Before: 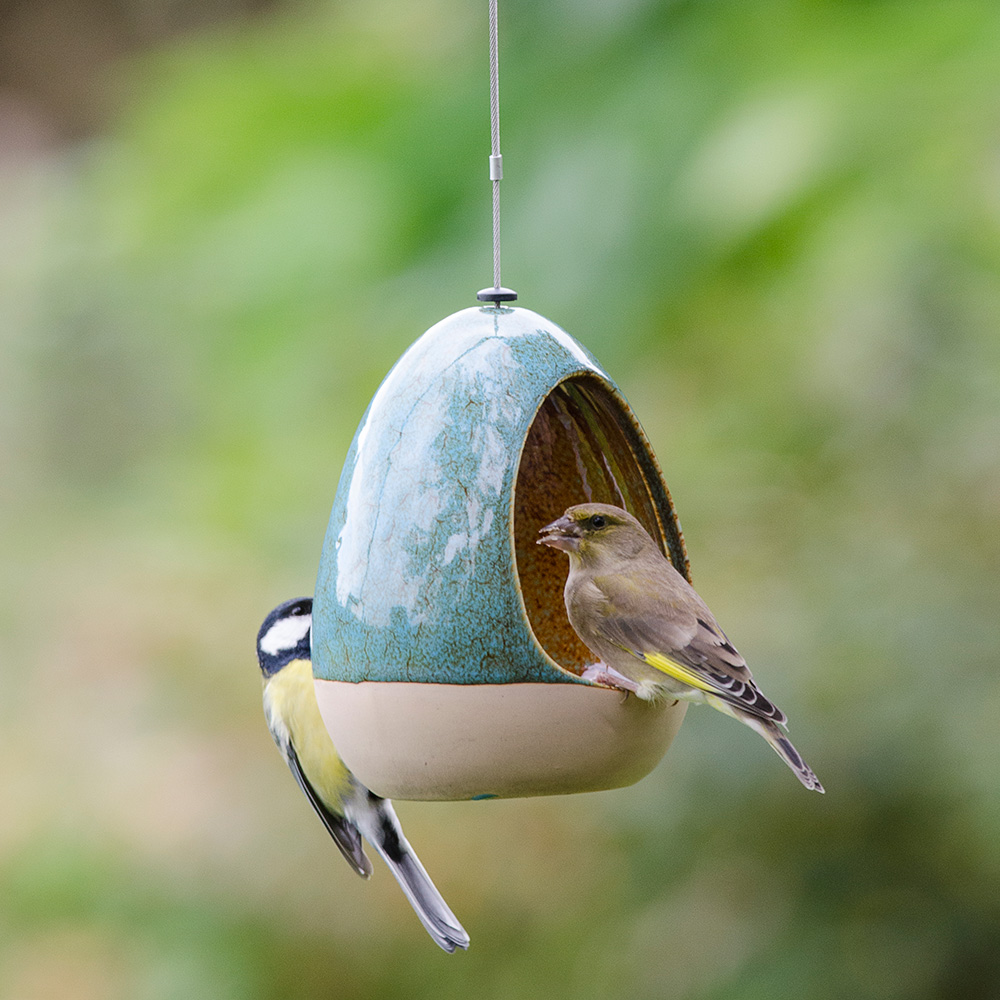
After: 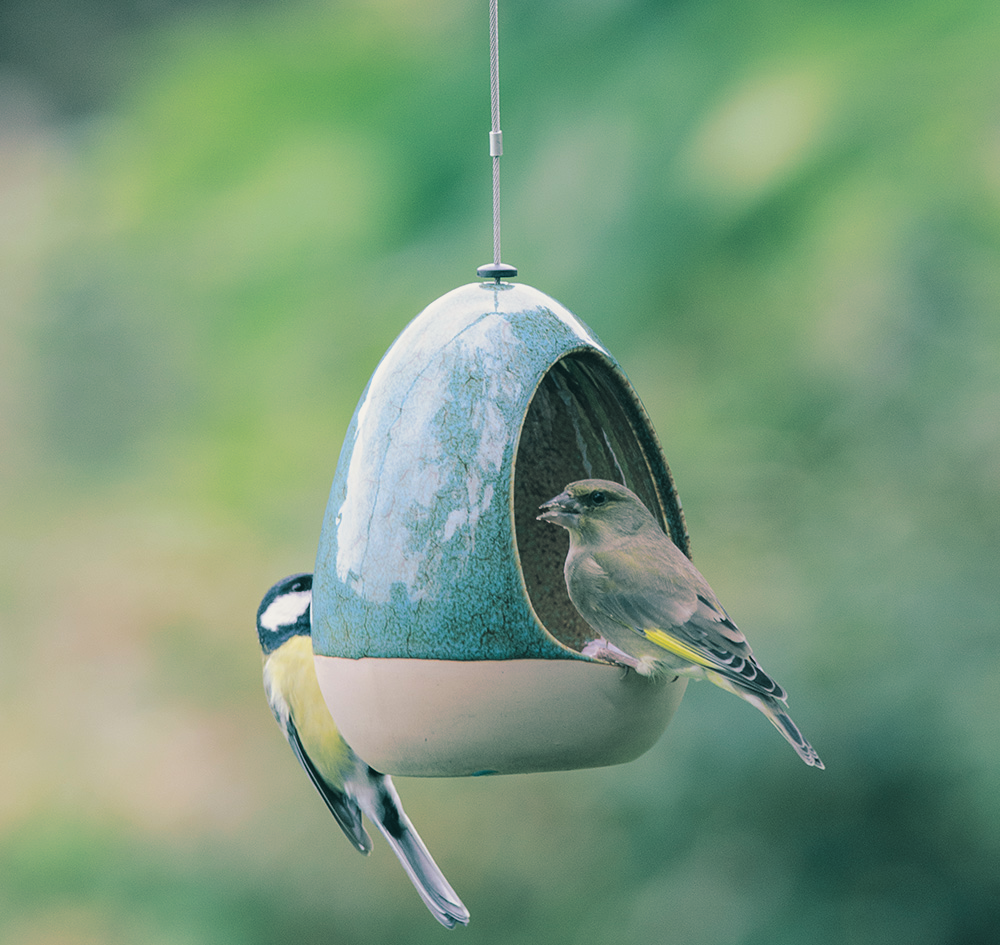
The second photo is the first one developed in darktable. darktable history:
tone equalizer: on, module defaults
contrast brightness saturation: contrast -0.11
split-toning: shadows › hue 186.43°, highlights › hue 49.29°, compress 30.29%
crop and rotate: top 2.479%, bottom 3.018%
